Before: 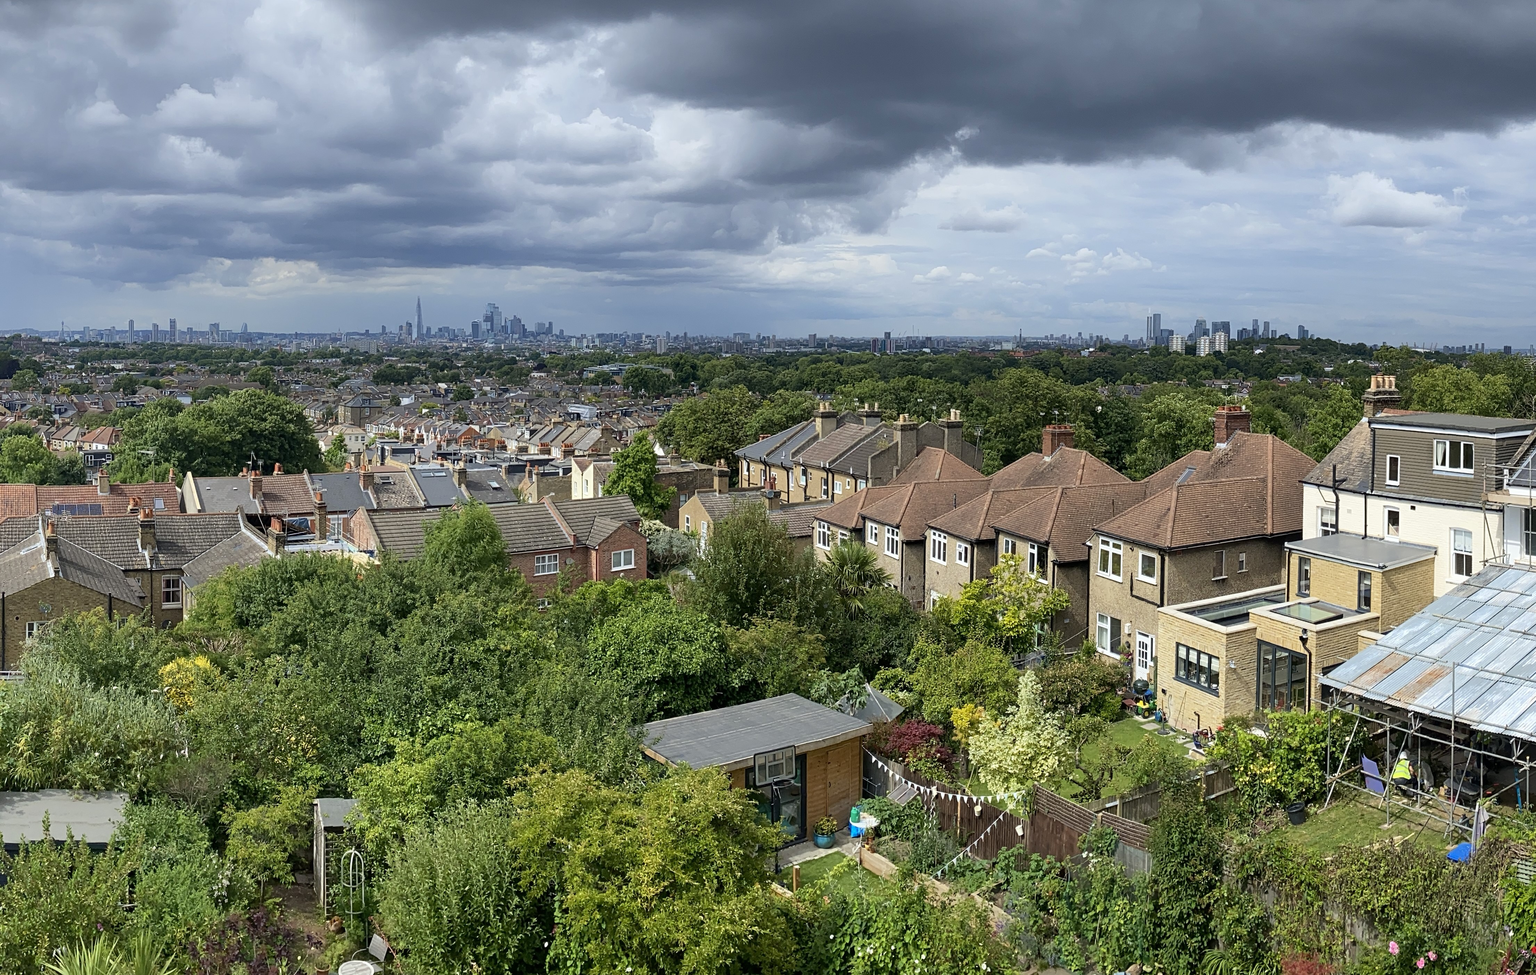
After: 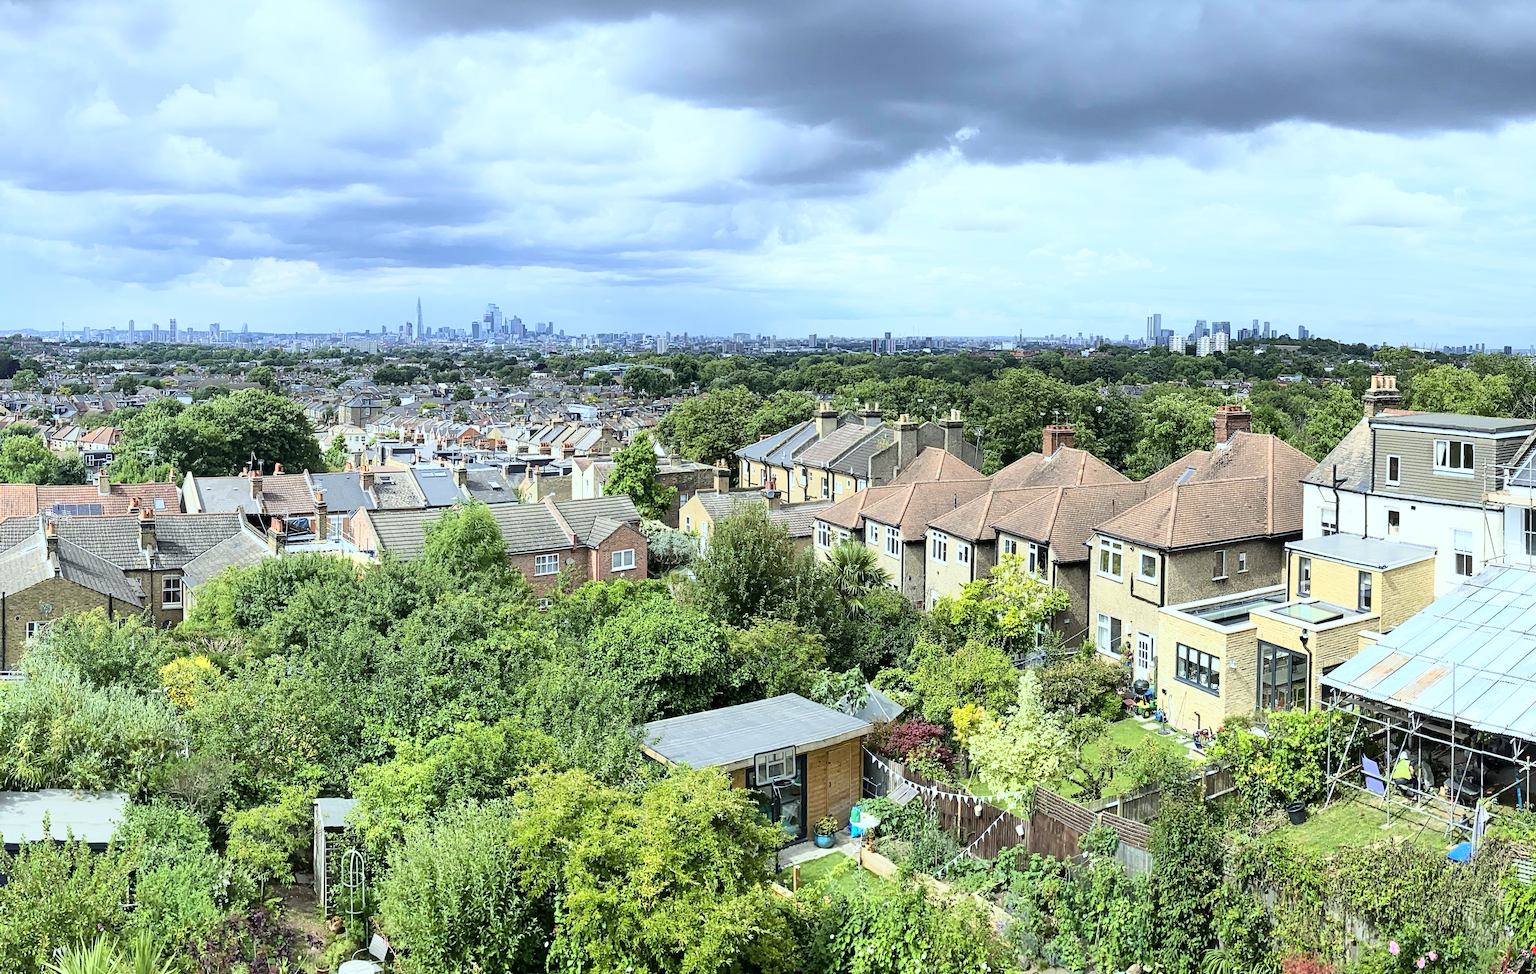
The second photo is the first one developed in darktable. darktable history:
white balance: red 0.925, blue 1.046
base curve: curves: ch0 [(0, 0) (0.018, 0.026) (0.143, 0.37) (0.33, 0.731) (0.458, 0.853) (0.735, 0.965) (0.905, 0.986) (1, 1)]
